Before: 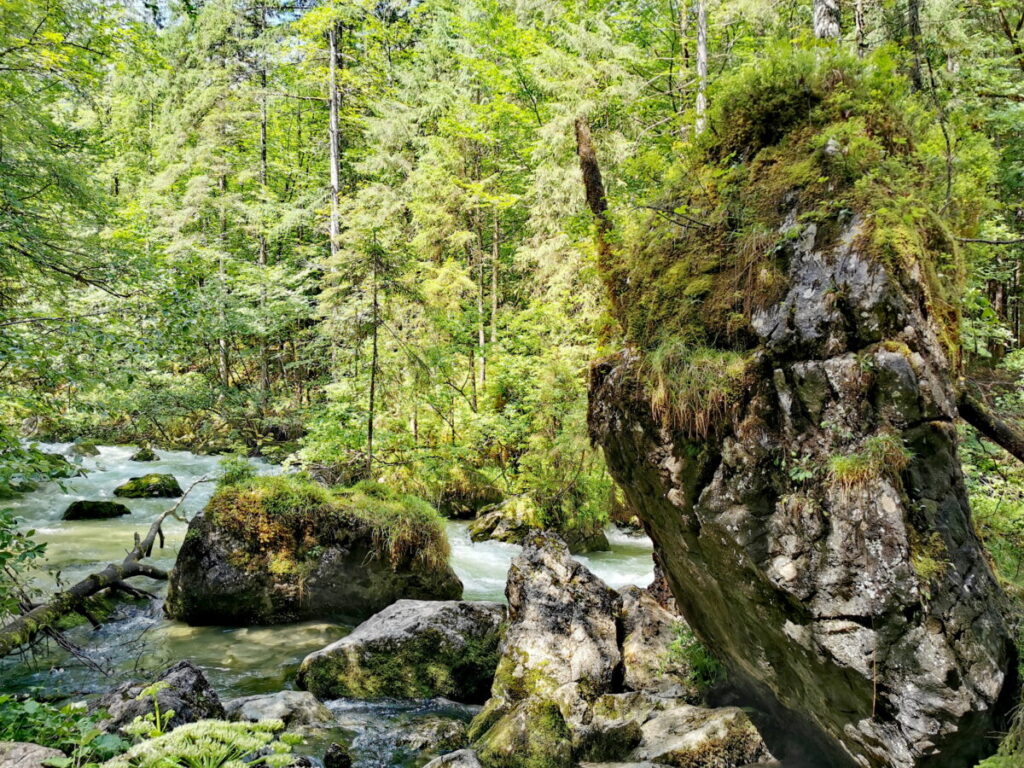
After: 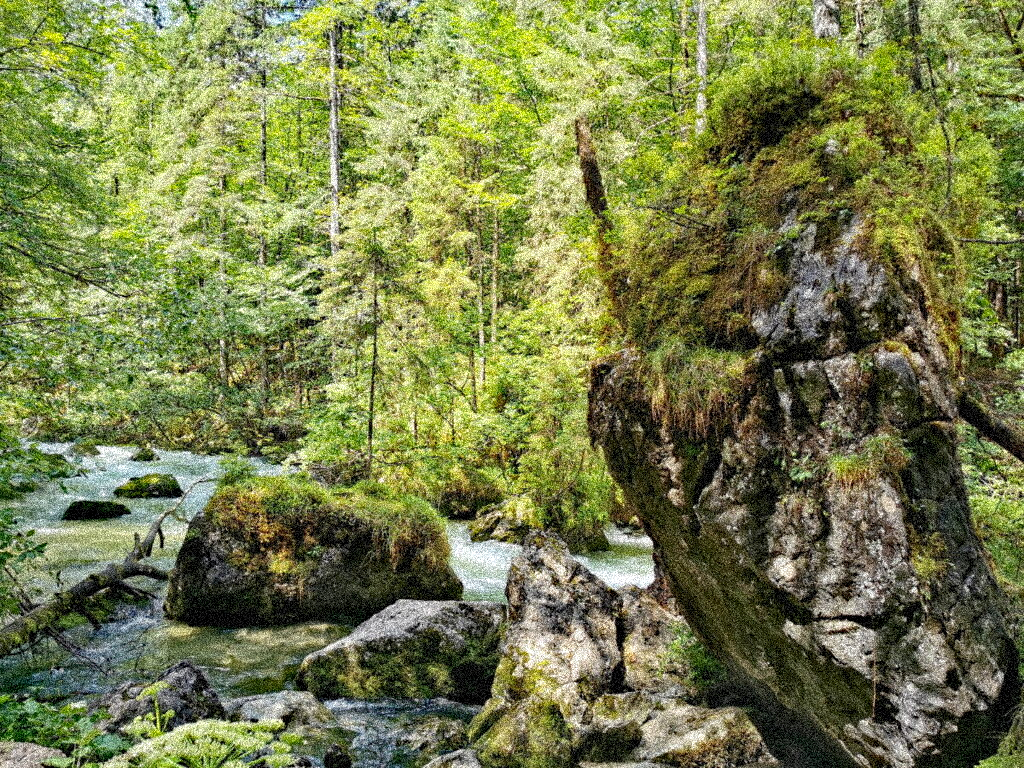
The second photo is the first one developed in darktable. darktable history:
haze removal: compatibility mode true, adaptive false
grain: coarseness 3.75 ISO, strength 100%, mid-tones bias 0%
white balance: emerald 1
